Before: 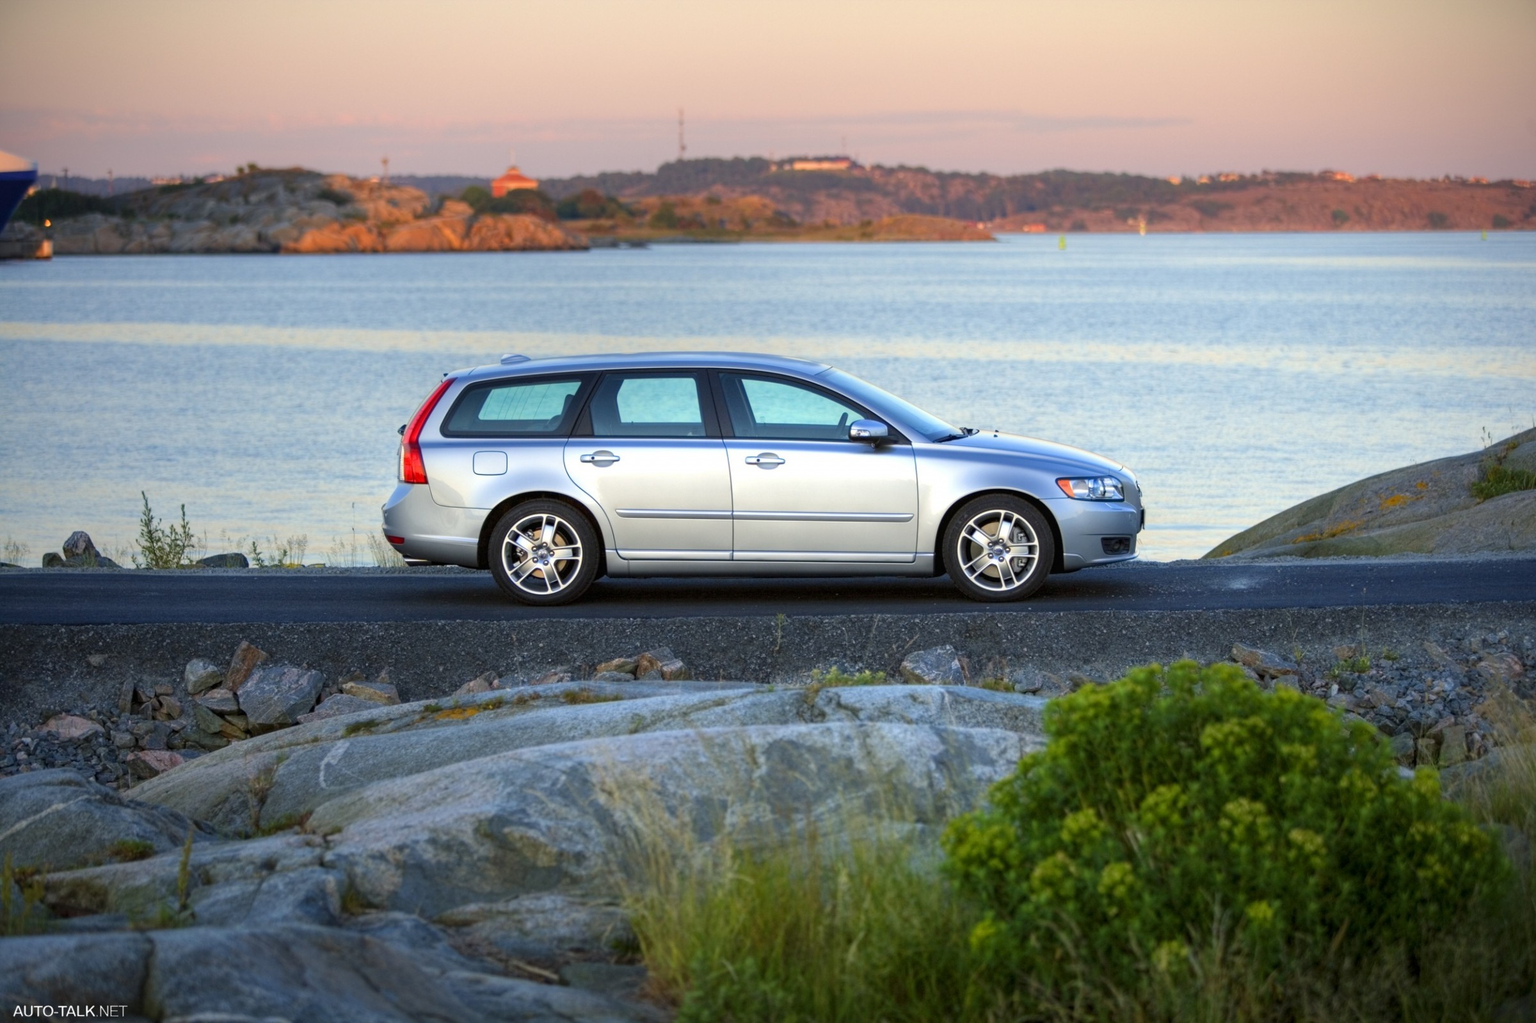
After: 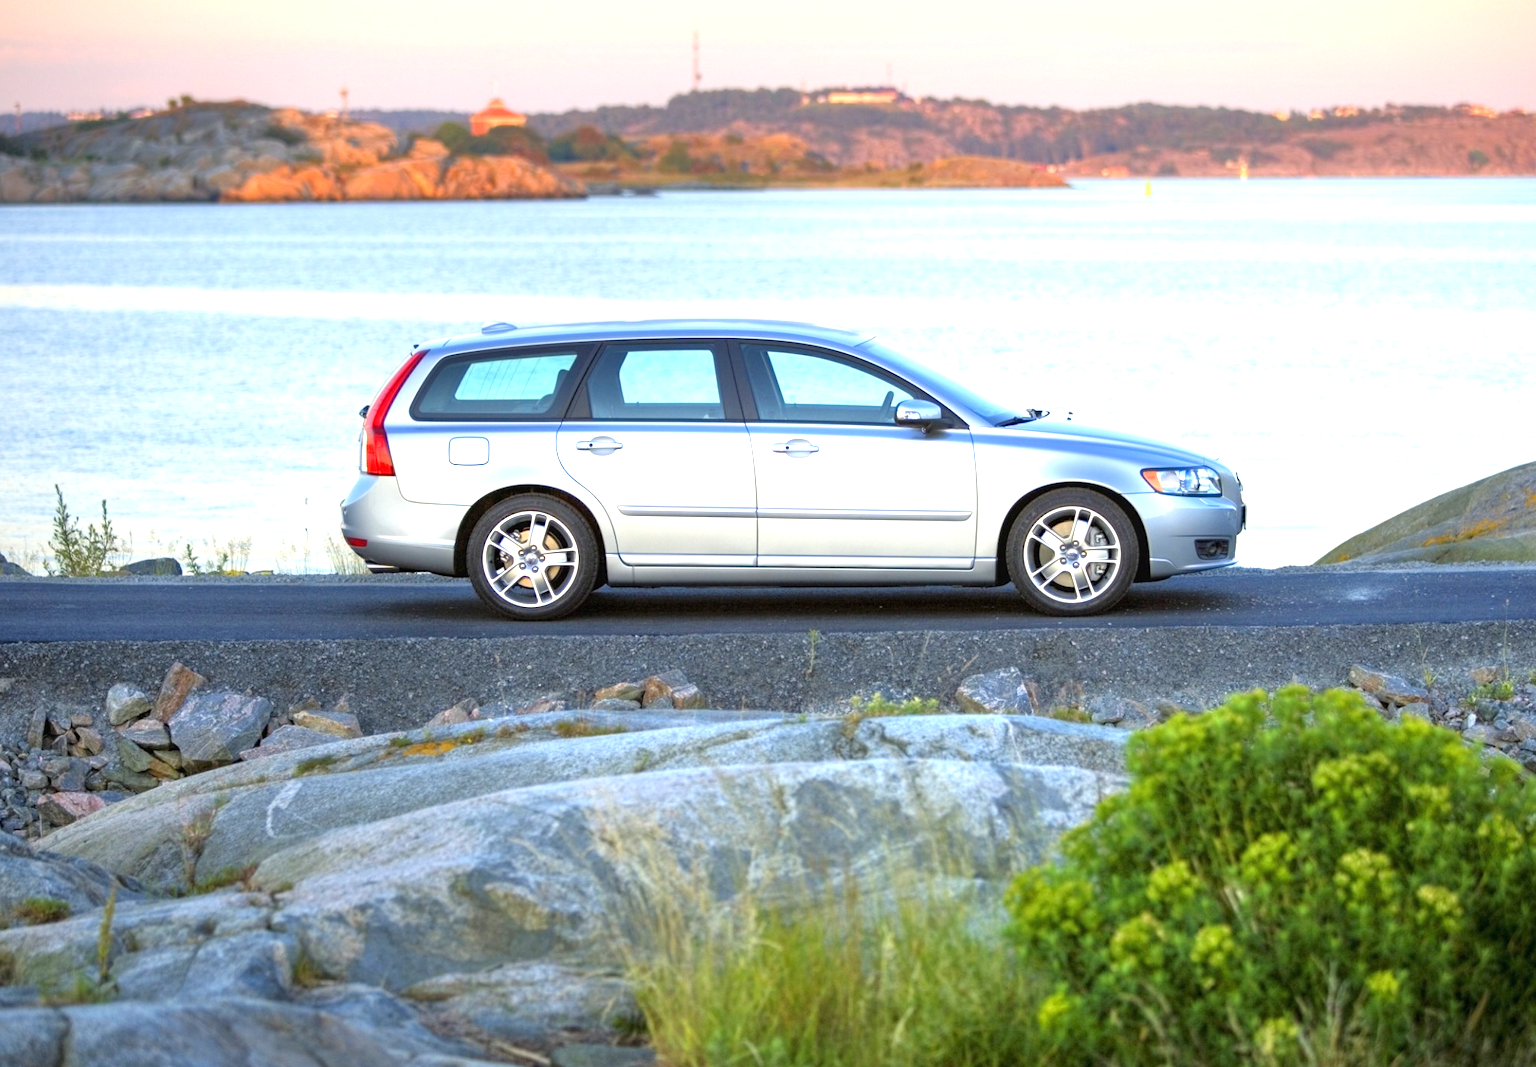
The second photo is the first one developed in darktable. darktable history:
crop: left 6.246%, top 8.152%, right 9.544%, bottom 3.98%
exposure: black level correction 0, exposure 1 EV, compensate highlight preservation false
tone equalizer: -8 EV 0.015 EV, -7 EV -0.016 EV, -6 EV 0.03 EV, -5 EV 0.046 EV, -4 EV 0.293 EV, -3 EV 0.655 EV, -2 EV 0.59 EV, -1 EV 0.182 EV, +0 EV 0.042 EV
